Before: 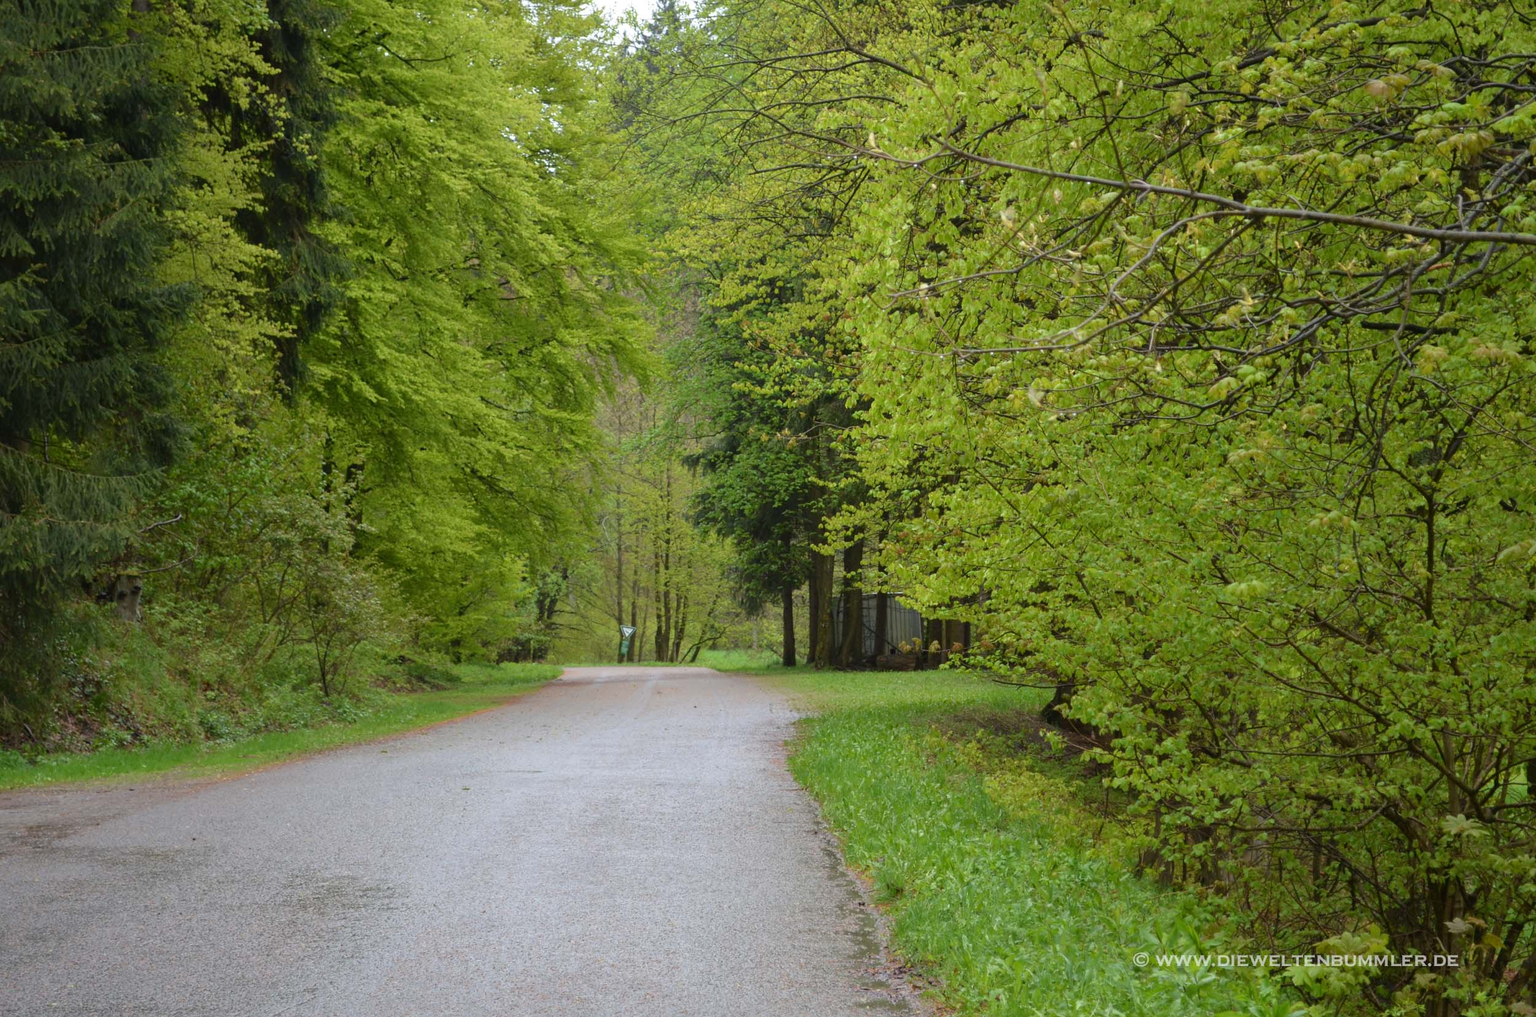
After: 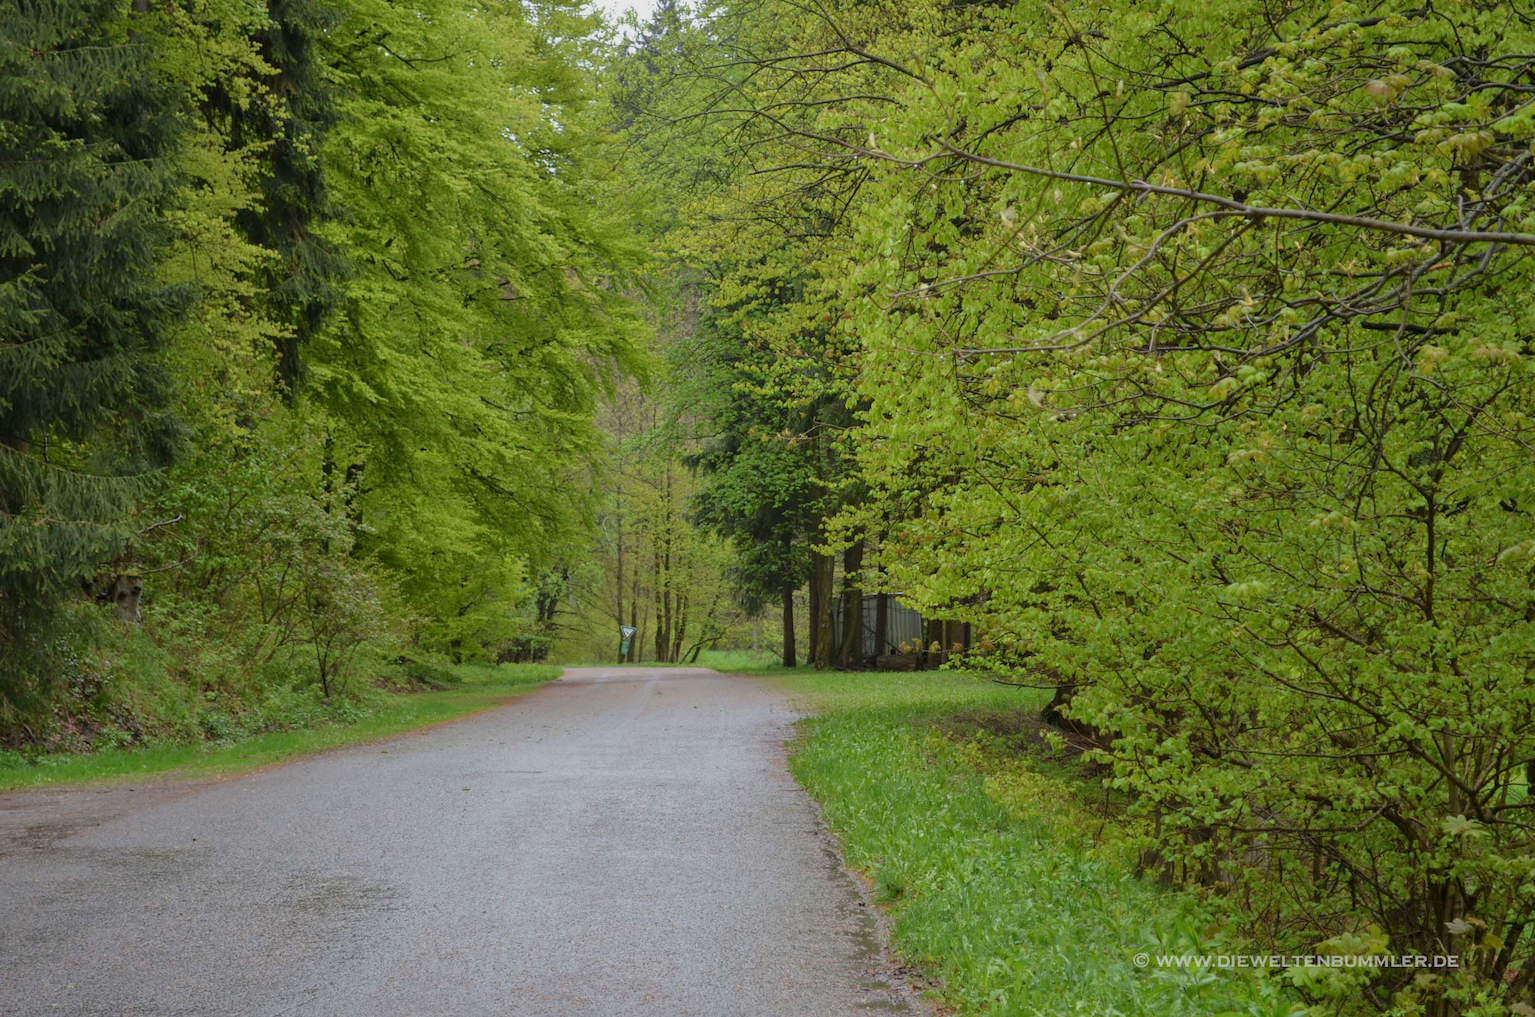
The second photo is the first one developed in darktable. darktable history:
tone equalizer: -8 EV 0.25 EV, -7 EV 0.417 EV, -6 EV 0.417 EV, -5 EV 0.25 EV, -3 EV -0.25 EV, -2 EV -0.417 EV, -1 EV -0.417 EV, +0 EV -0.25 EV, edges refinement/feathering 500, mask exposure compensation -1.57 EV, preserve details guided filter
local contrast: highlights 100%, shadows 100%, detail 120%, midtone range 0.2
